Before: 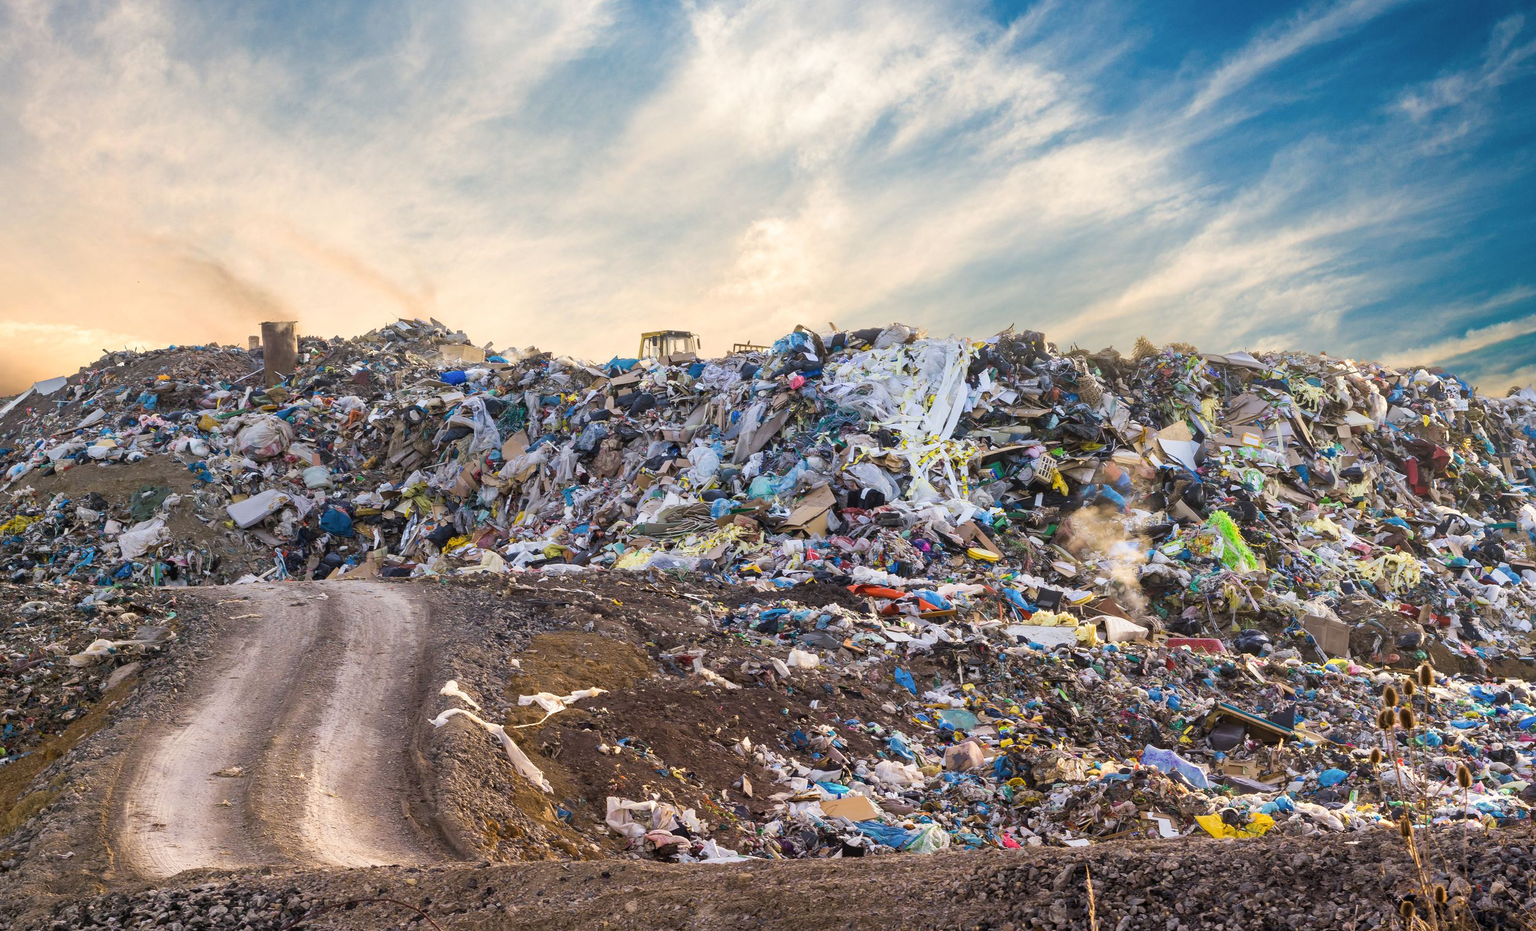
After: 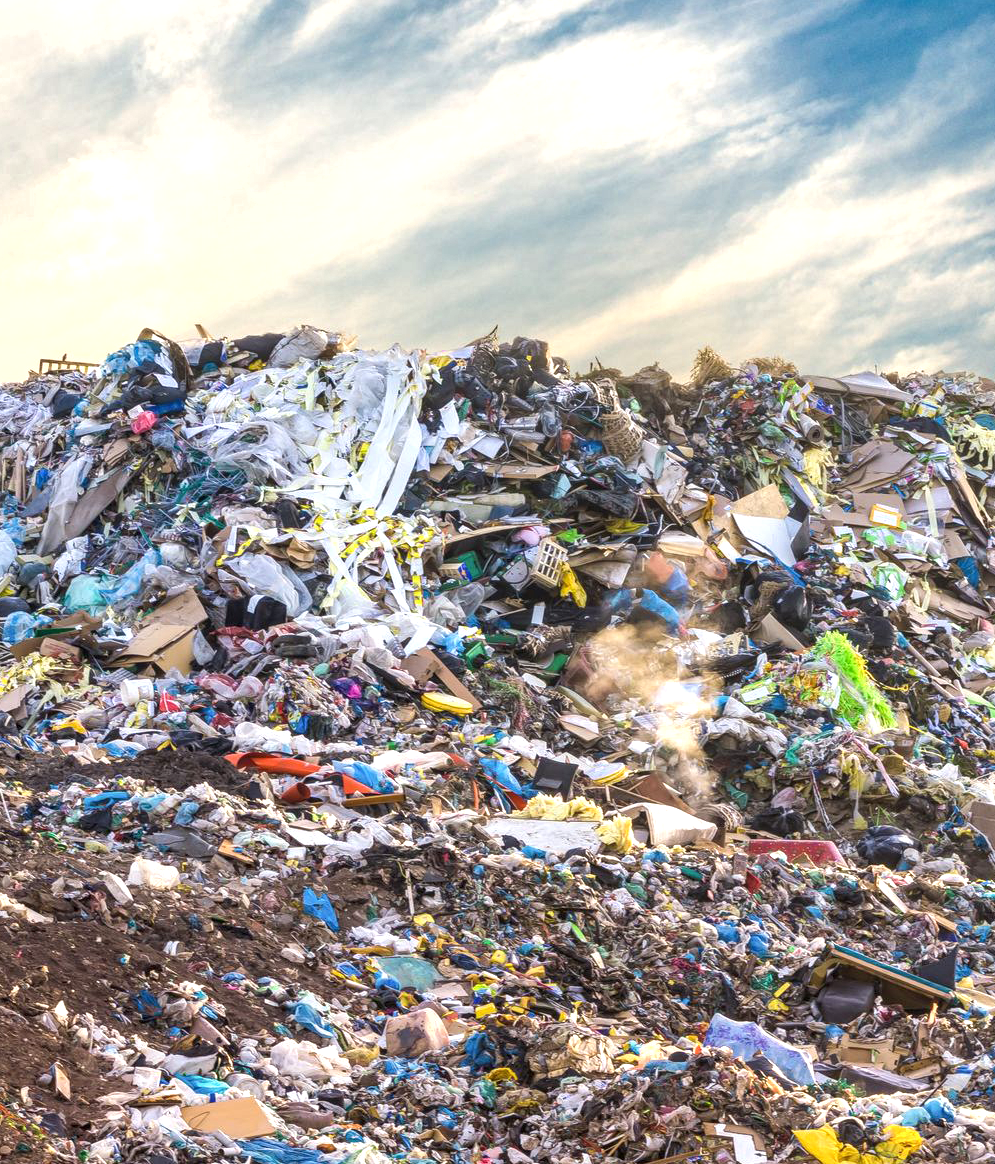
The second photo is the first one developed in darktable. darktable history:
exposure: black level correction 0, exposure 0.5 EV, compensate exposure bias true, compensate highlight preservation false
shadows and highlights: radius 124.87, shadows 30.4, highlights -30.71, highlights color adjustment 46.85%, low approximation 0.01, soften with gaussian
crop: left 46.173%, top 13.291%, right 14.141%, bottom 10.092%
local contrast: on, module defaults
